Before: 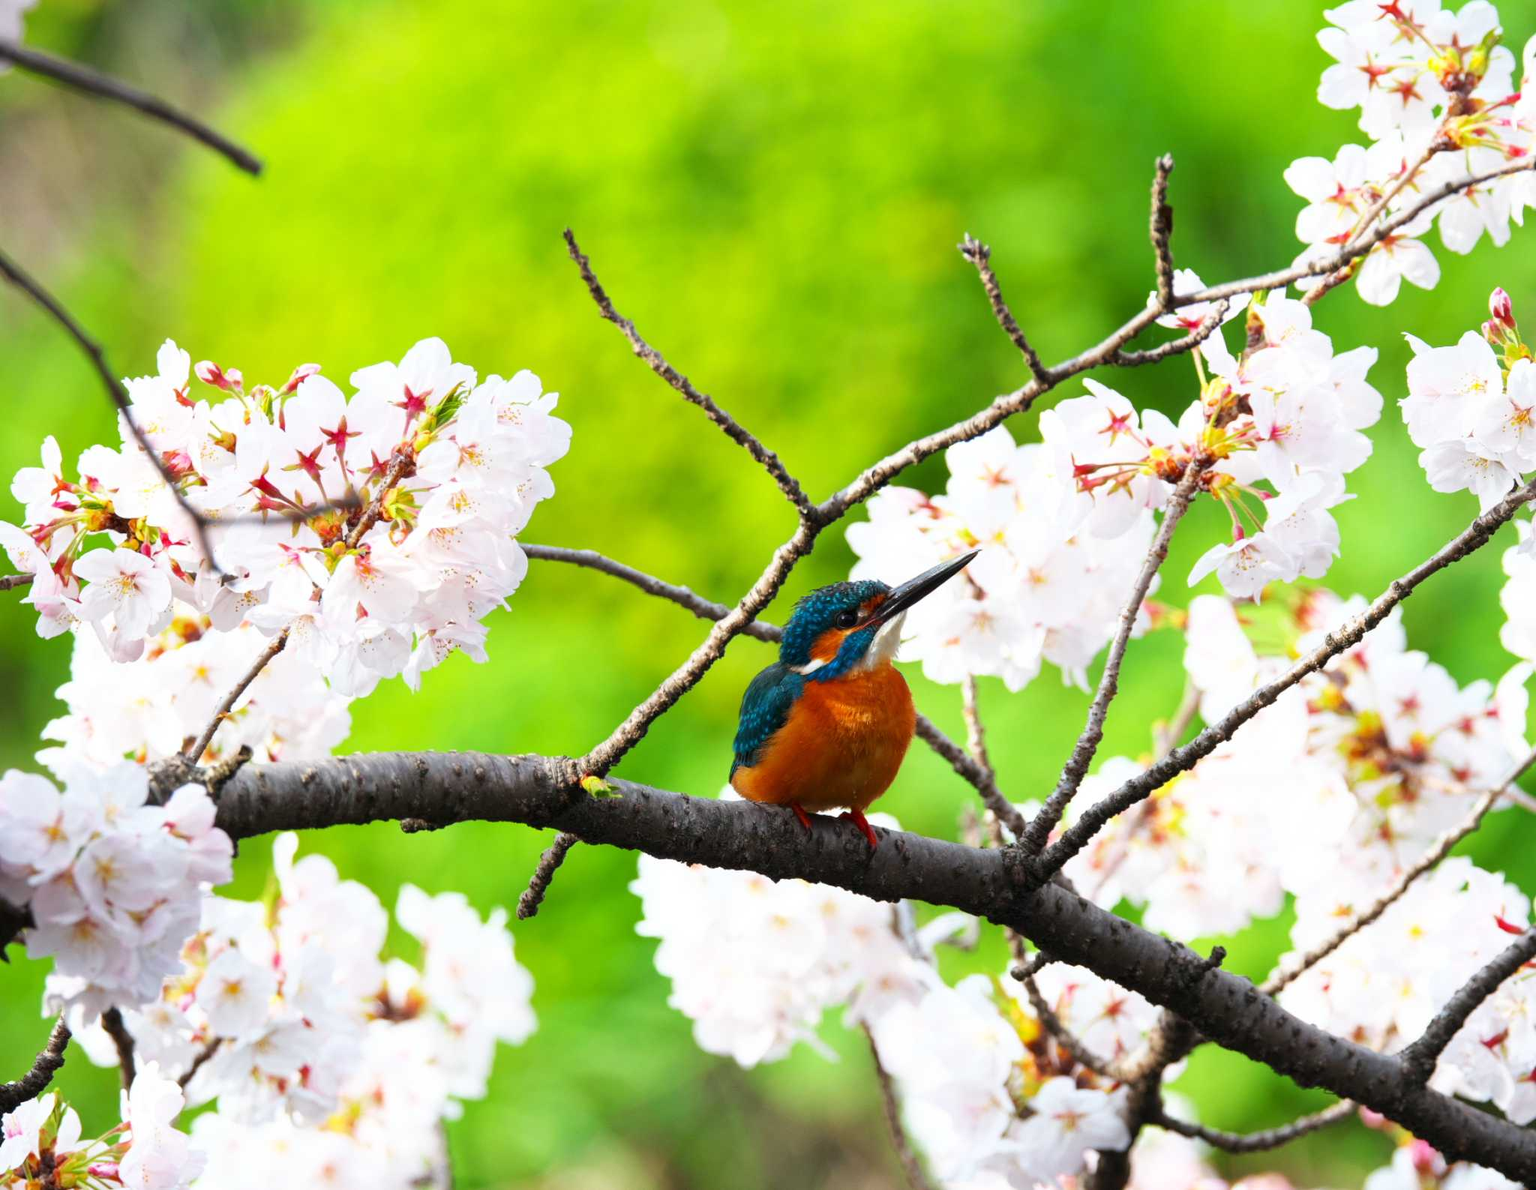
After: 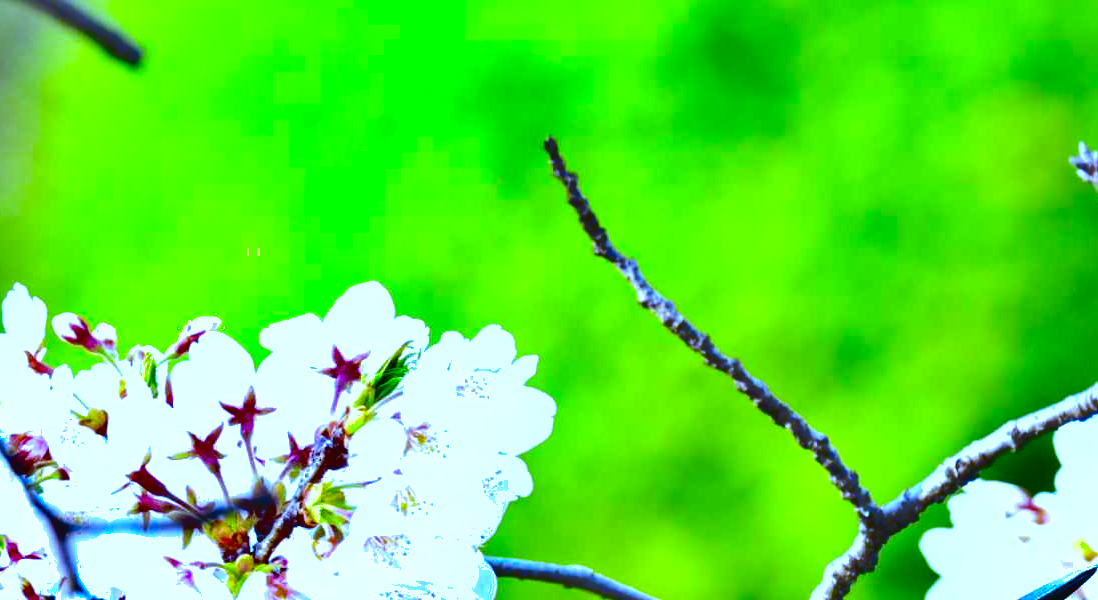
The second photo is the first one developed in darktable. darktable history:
haze removal: compatibility mode true, adaptive false
contrast brightness saturation: contrast -0.28
crop: left 10.121%, top 10.631%, right 36.218%, bottom 51.526%
white balance: red 0.766, blue 1.537
color balance rgb: perceptual saturation grading › global saturation 20%, perceptual saturation grading › highlights -25%, perceptual saturation grading › shadows 25%
shadows and highlights: shadows 60, soften with gaussian
exposure: black level correction 0, exposure 1.2 EV, compensate exposure bias true, compensate highlight preservation false
